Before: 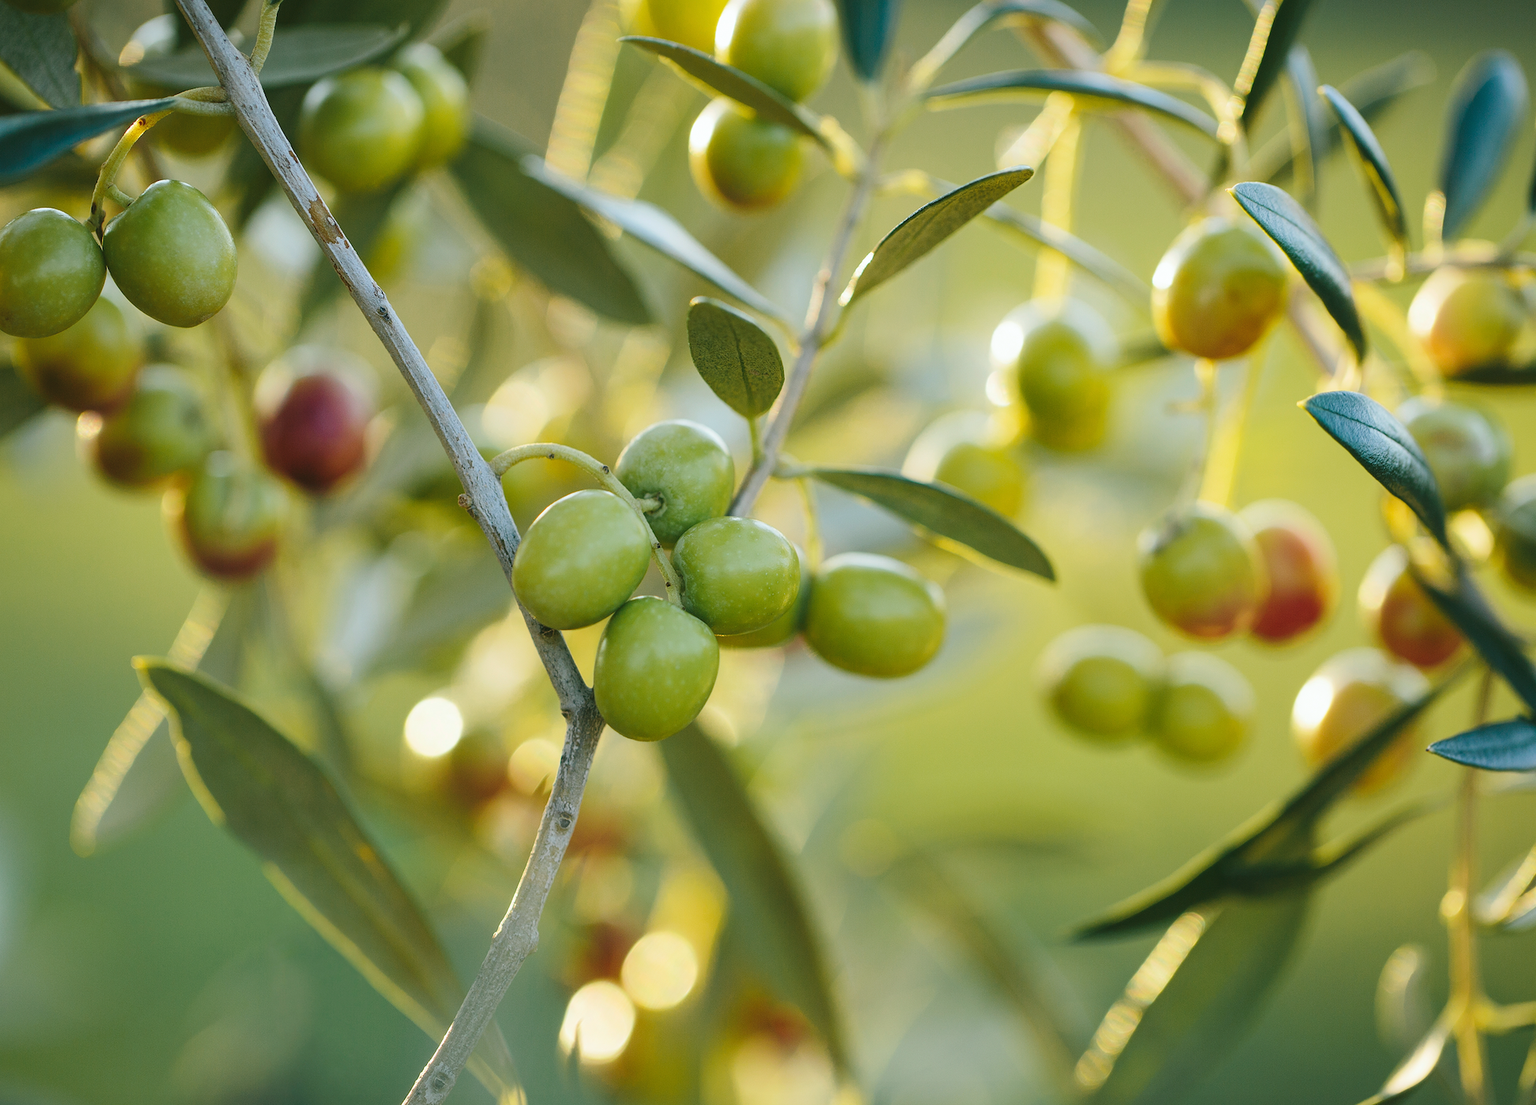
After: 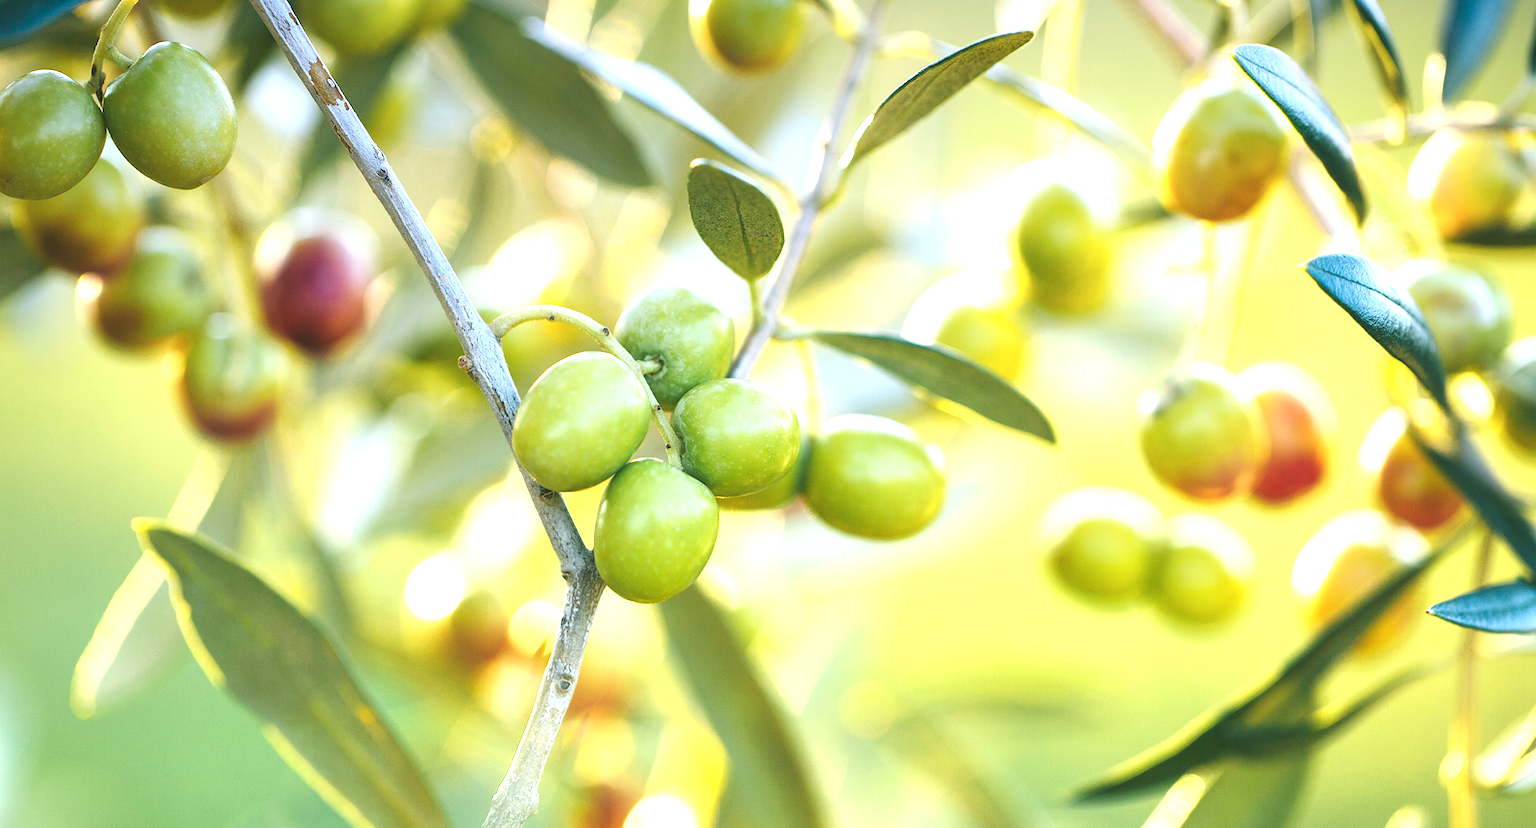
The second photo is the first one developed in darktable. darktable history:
crop and rotate: top 12.5%, bottom 12.5%
exposure: black level correction 0.001, exposure 1.646 EV, compensate exposure bias true, compensate highlight preservation false
graduated density: hue 238.83°, saturation 50%
